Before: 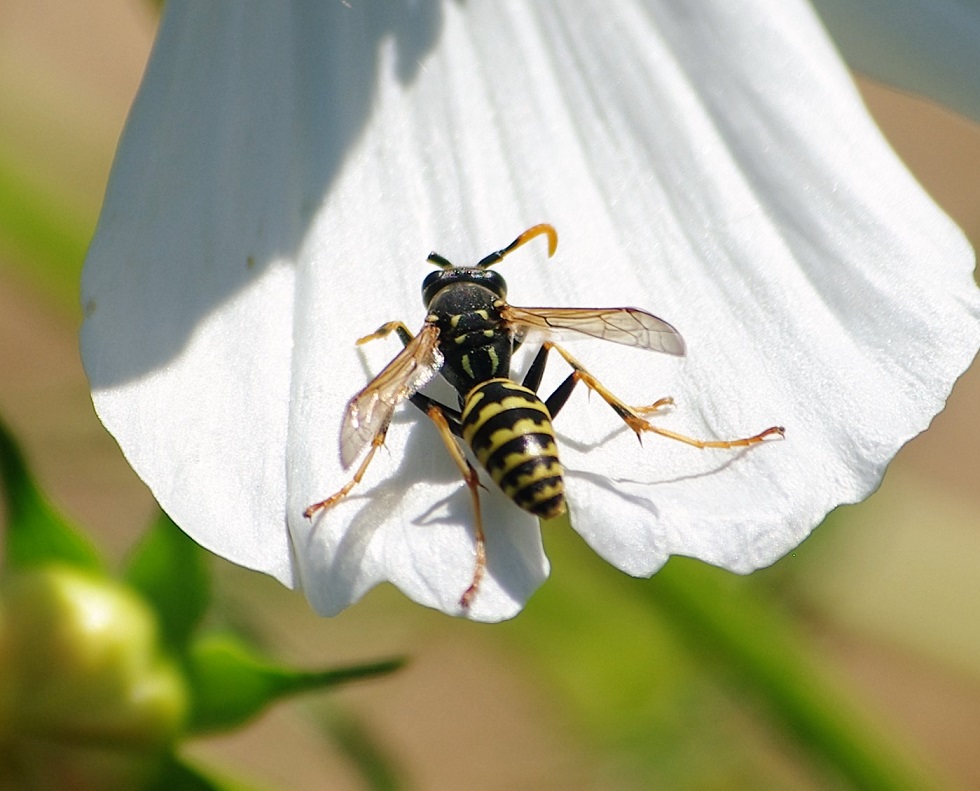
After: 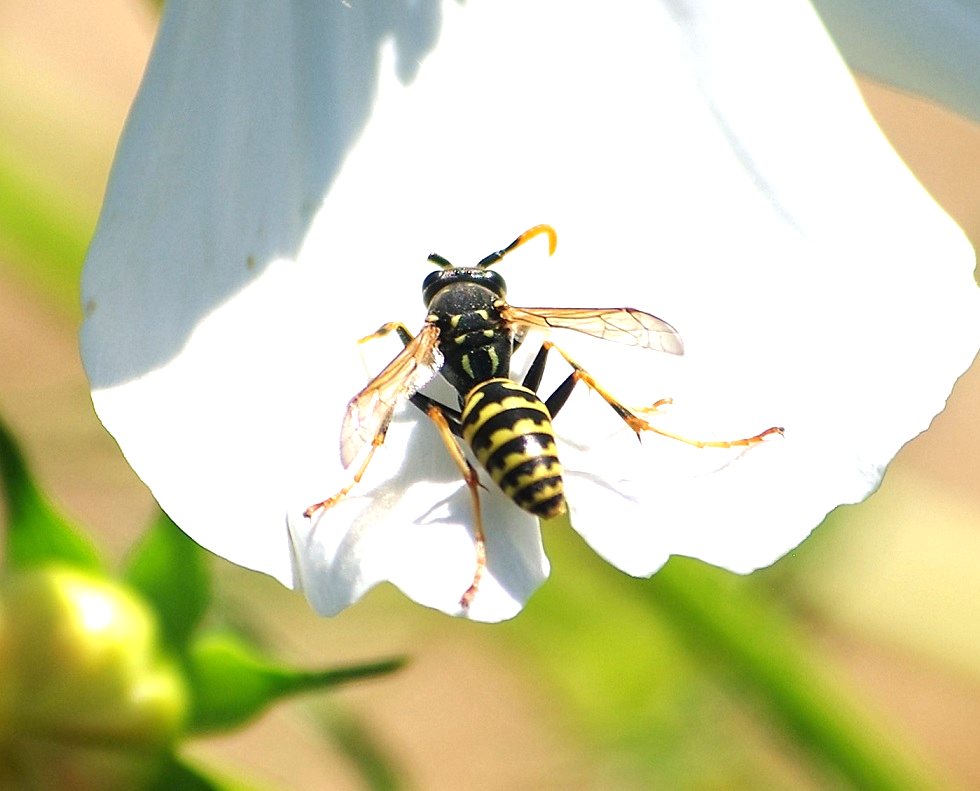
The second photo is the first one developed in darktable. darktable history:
exposure: exposure 1.001 EV, compensate exposure bias true, compensate highlight preservation false
